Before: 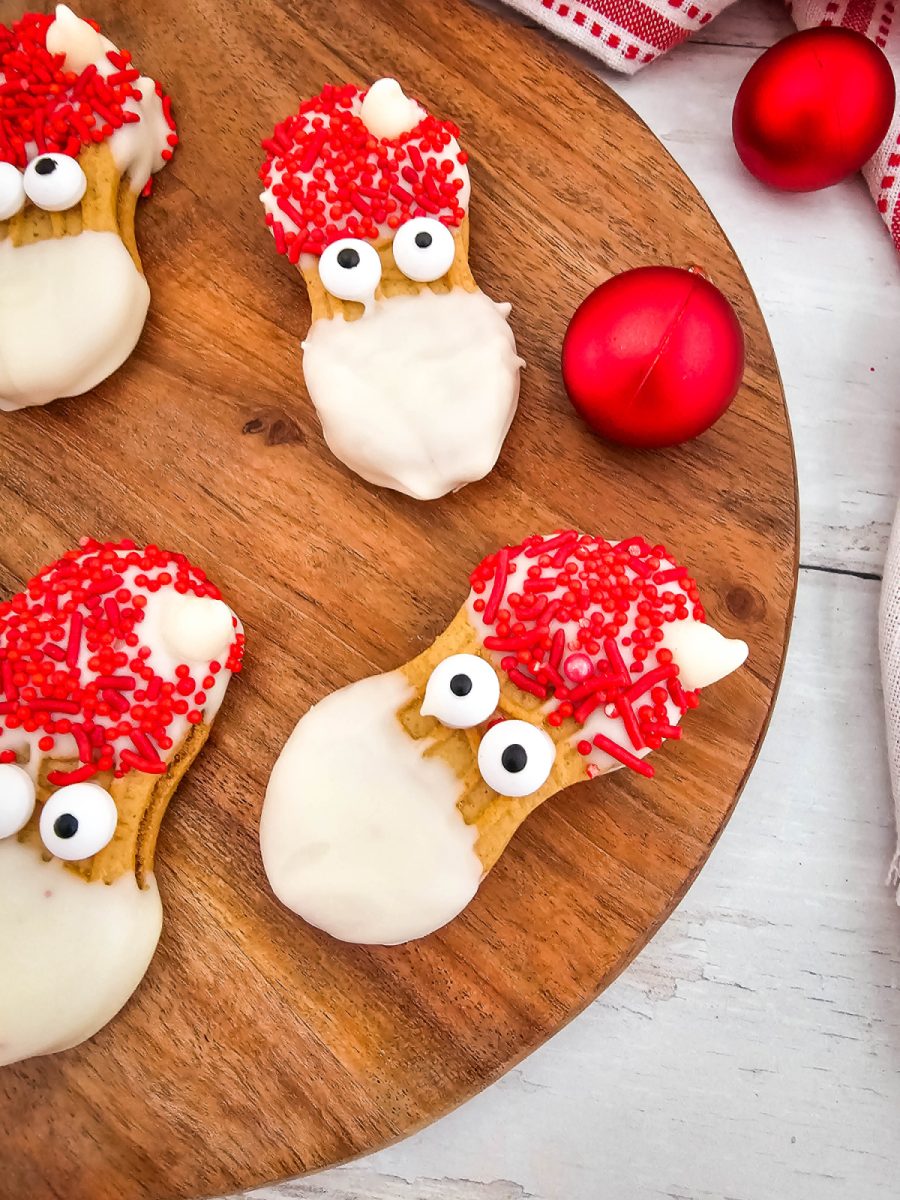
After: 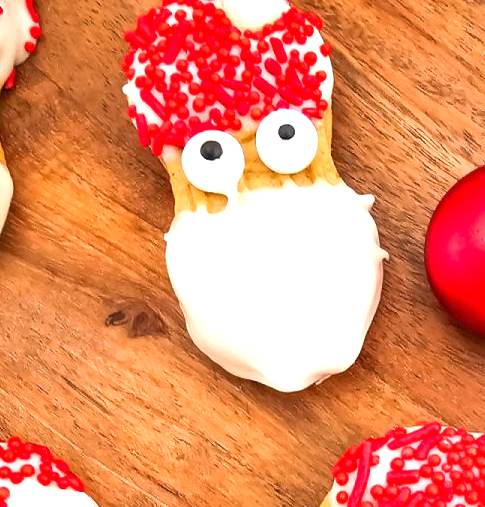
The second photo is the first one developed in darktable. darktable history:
exposure: black level correction 0, exposure 0.7 EV, compensate exposure bias true, compensate highlight preservation false
shadows and highlights: shadows 4.1, highlights -17.6, soften with gaussian
crop: left 15.306%, top 9.065%, right 30.789%, bottom 48.638%
